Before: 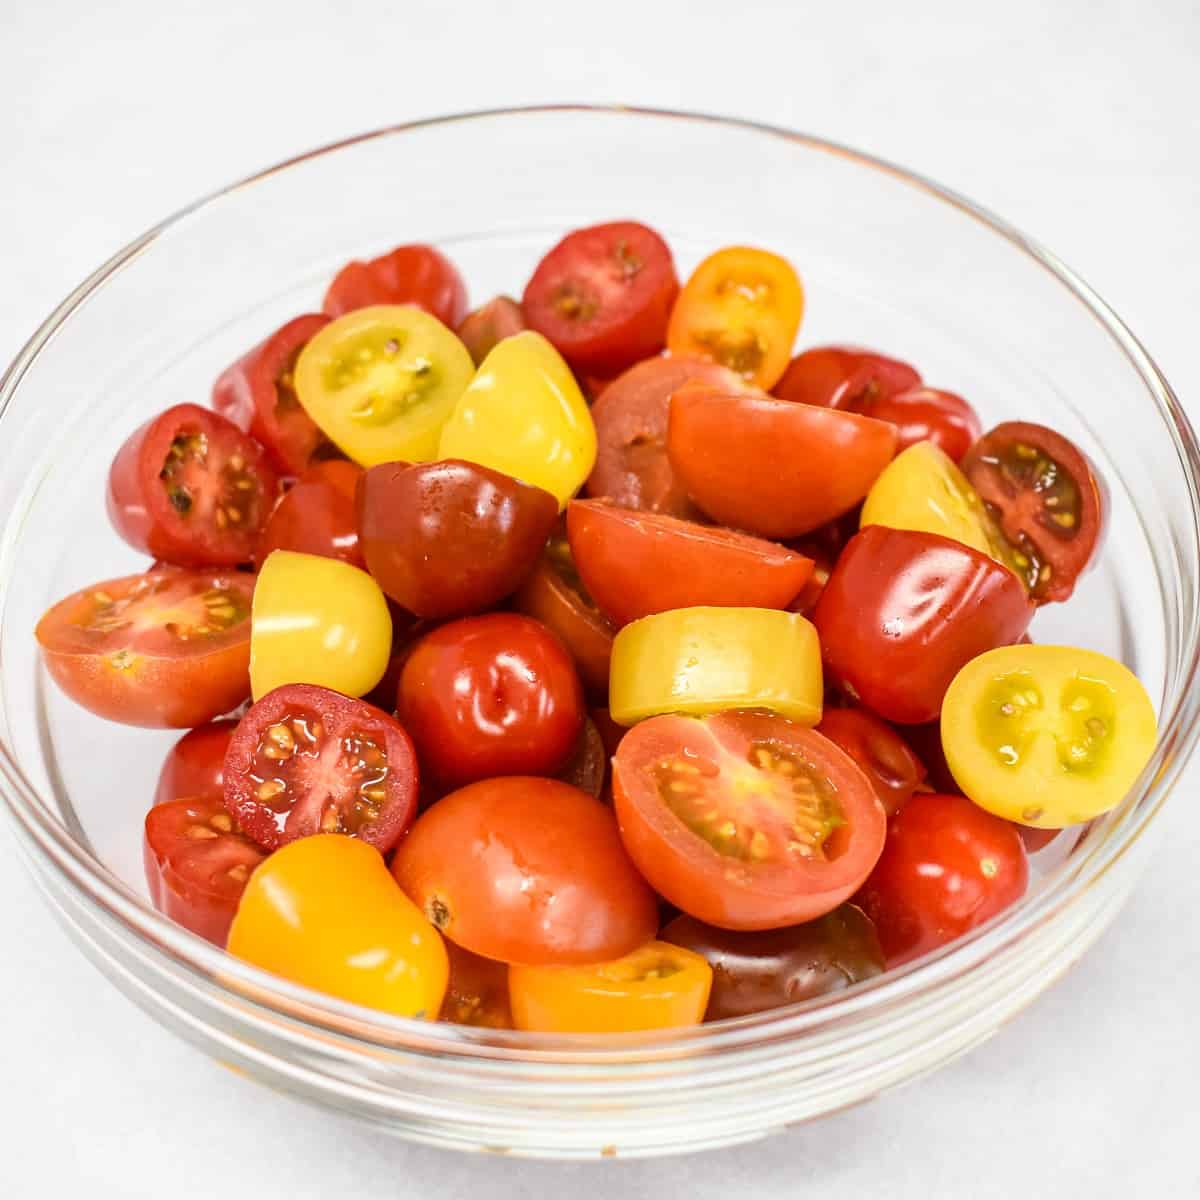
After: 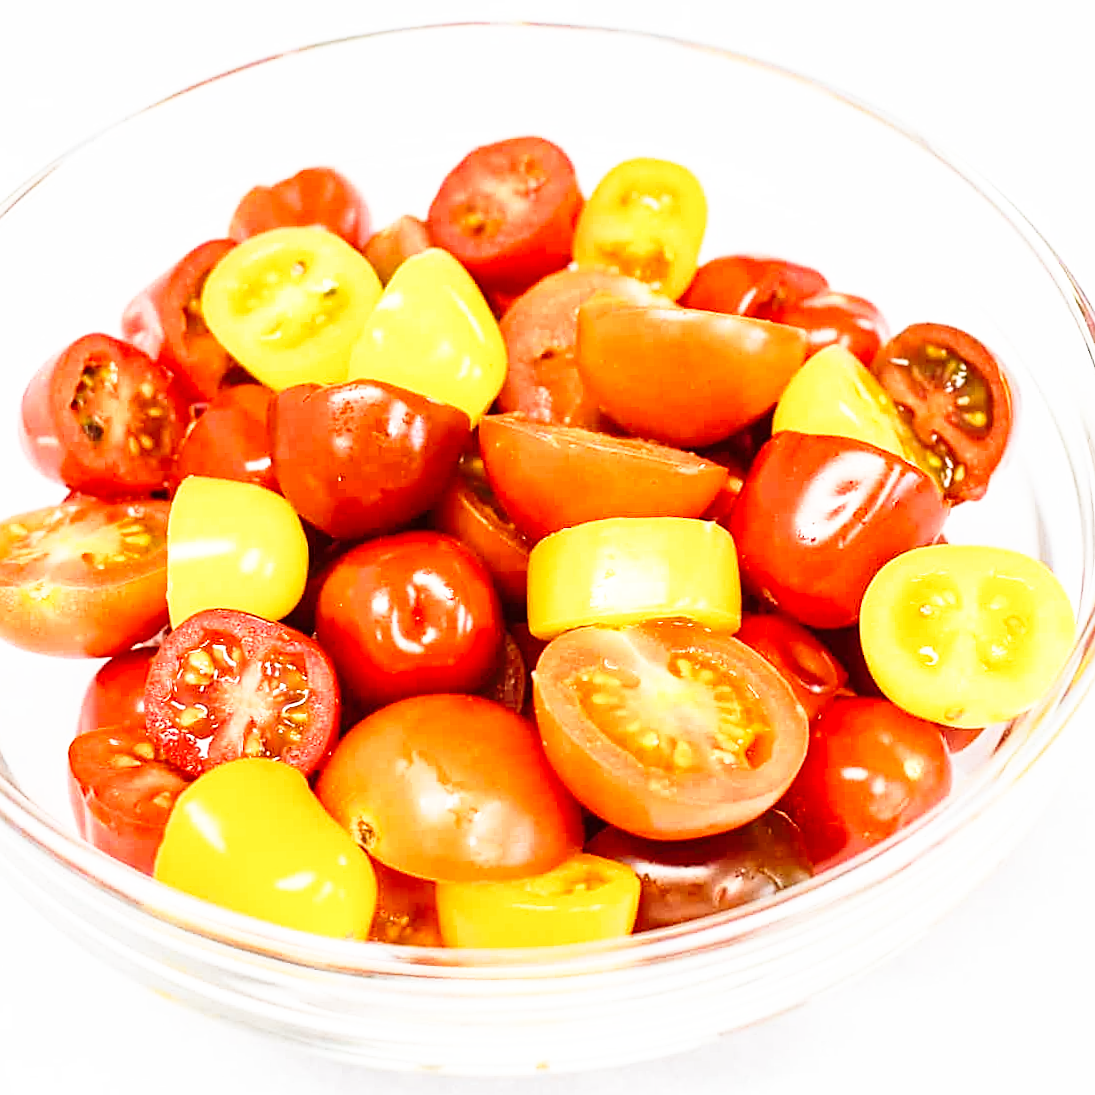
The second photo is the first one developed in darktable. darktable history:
crop and rotate: angle 1.96°, left 5.673%, top 5.673%
base curve: curves: ch0 [(0, 0) (0.026, 0.03) (0.109, 0.232) (0.351, 0.748) (0.669, 0.968) (1, 1)], preserve colors none
color balance rgb: global vibrance 0.5%
sharpen: on, module defaults
